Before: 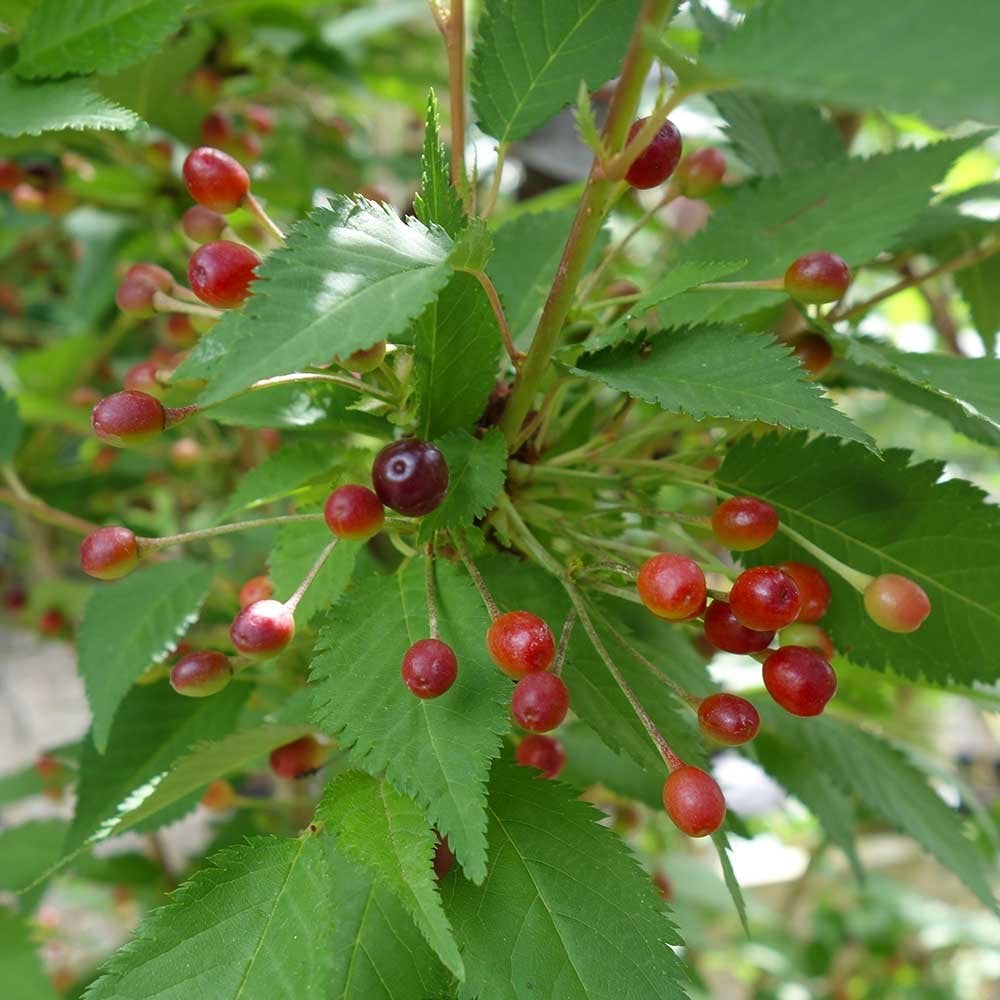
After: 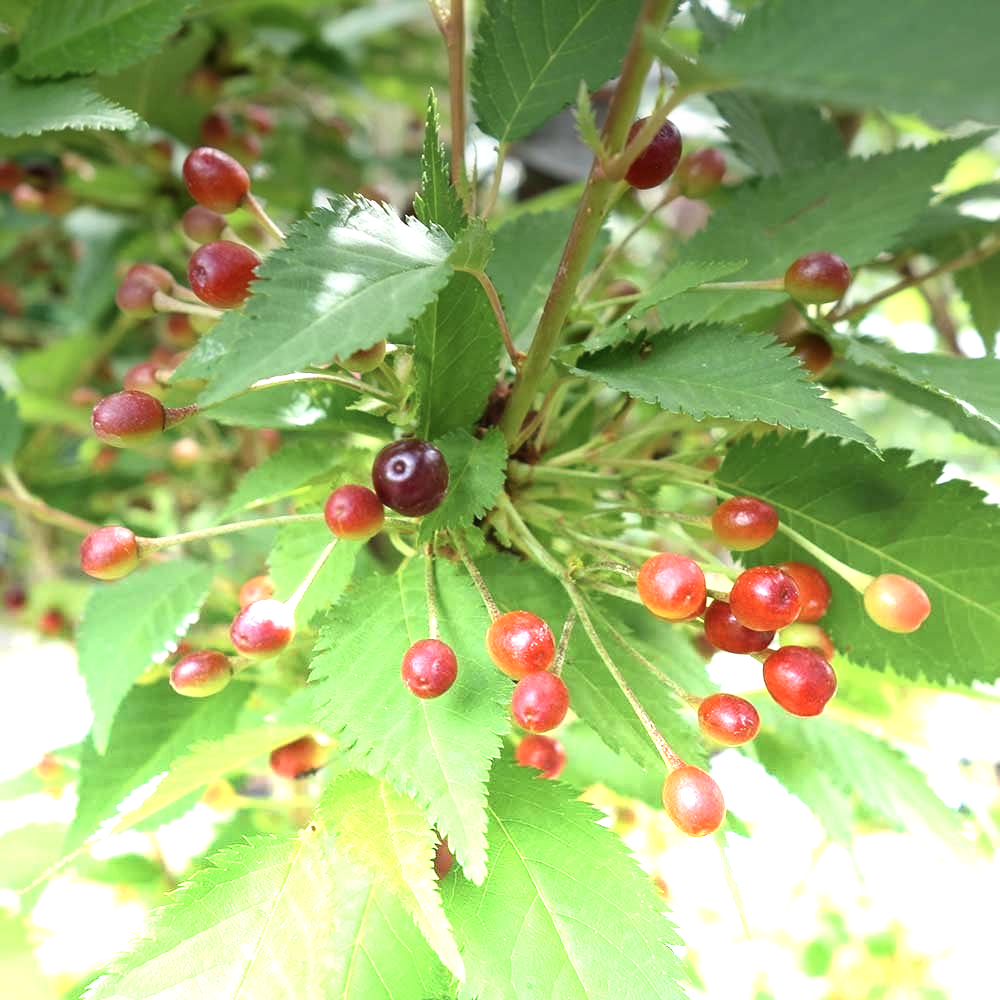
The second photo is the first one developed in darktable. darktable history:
contrast brightness saturation: contrast 0.11, saturation -0.17
graduated density: density -3.9 EV
